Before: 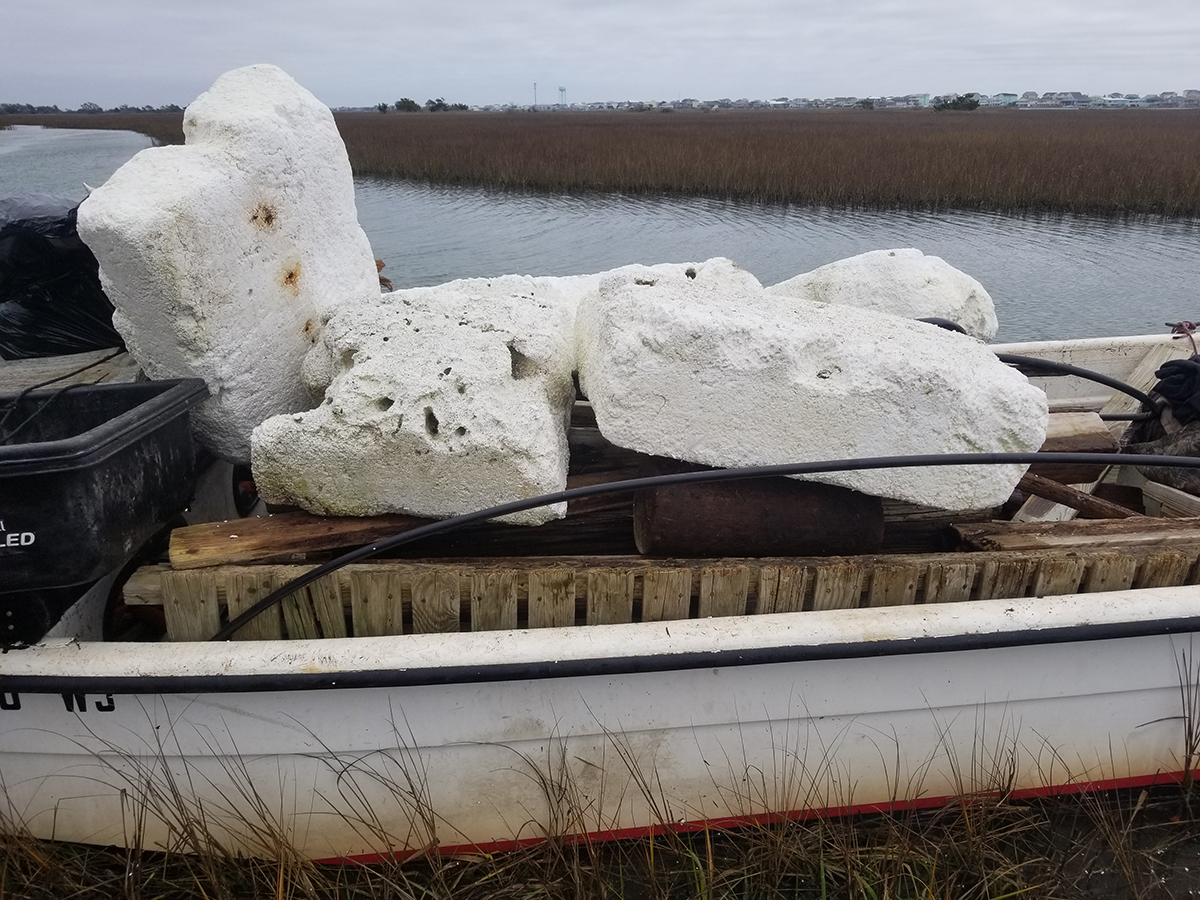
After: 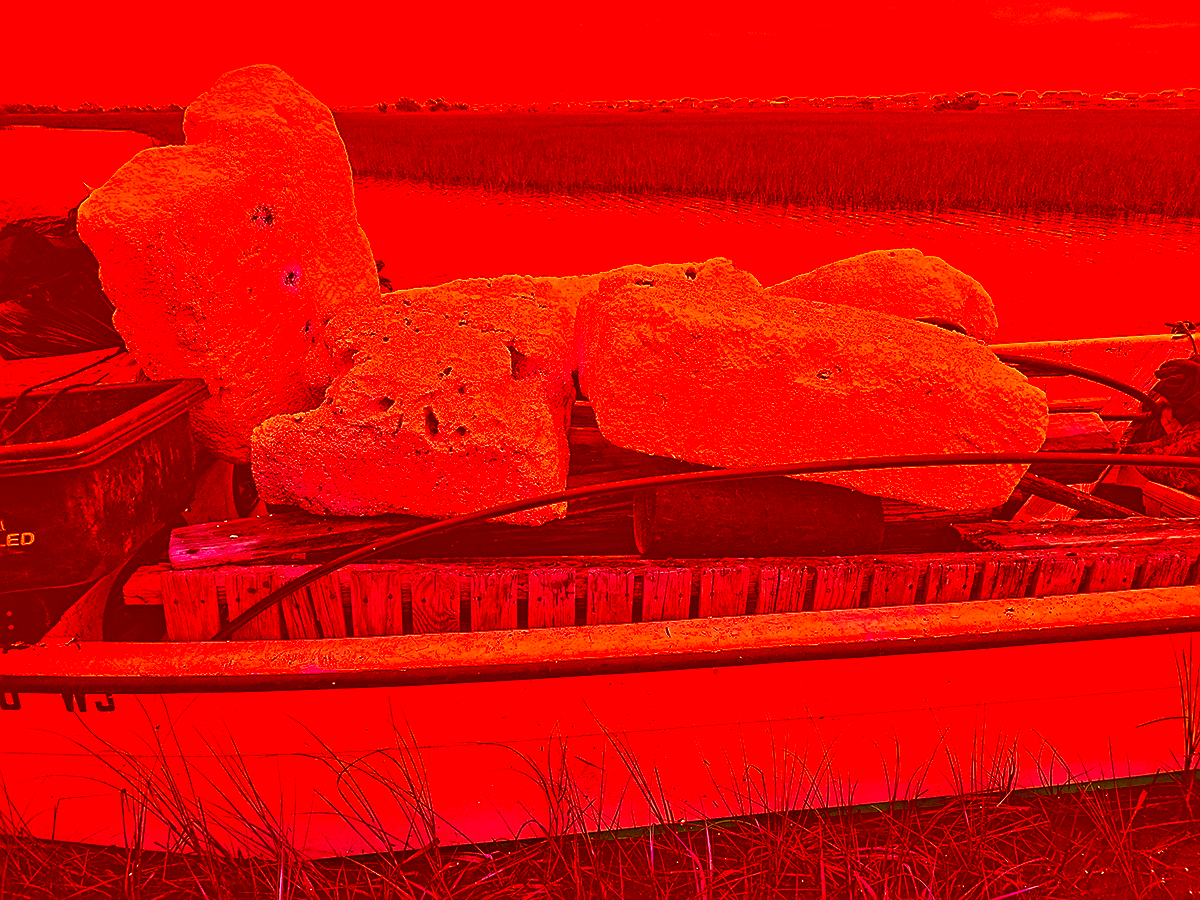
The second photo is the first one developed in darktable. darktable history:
tone equalizer: edges refinement/feathering 500, mask exposure compensation -1.57 EV, preserve details no
sharpen: on, module defaults
color correction: highlights a* -39.29, highlights b* -39.42, shadows a* -39.88, shadows b* -39.3, saturation -2.99
contrast equalizer: octaves 7, y [[0.5, 0.542, 0.583, 0.625, 0.667, 0.708], [0.5 ×6], [0.5 ×6], [0 ×6], [0 ×6]]
